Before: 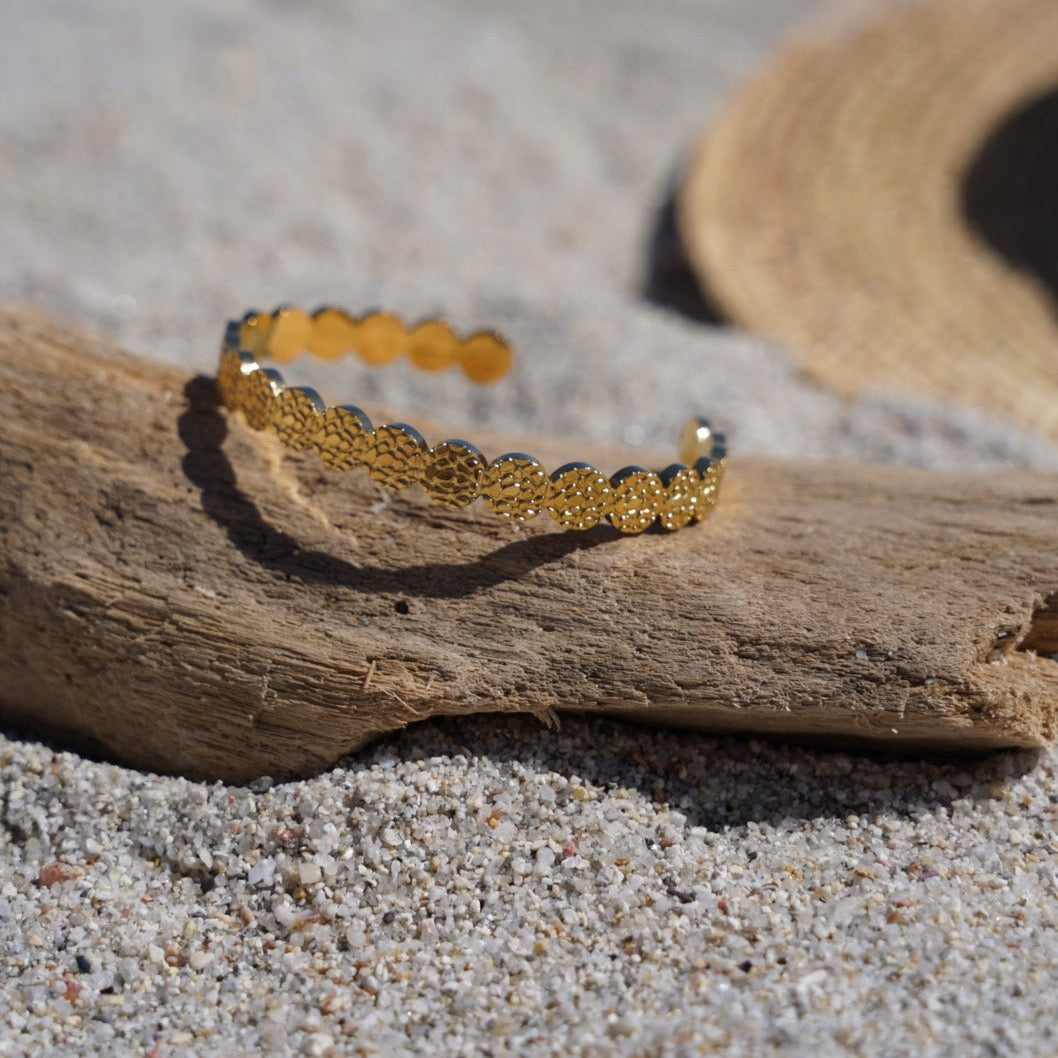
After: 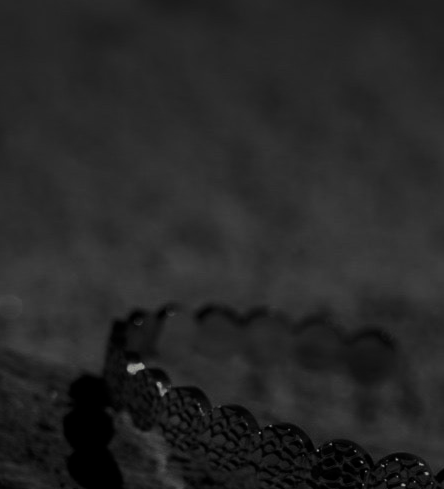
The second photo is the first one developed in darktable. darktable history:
monochrome: on, module defaults
shadows and highlights: shadows 25, highlights -25
crop and rotate: left 10.817%, top 0.062%, right 47.194%, bottom 53.626%
exposure: black level correction 0.011, exposure -0.478 EV, compensate highlight preservation false
graduated density: on, module defaults
tone equalizer: on, module defaults
contrast brightness saturation: brightness -1, saturation 1
split-toning: shadows › hue 290.82°, shadows › saturation 0.34, highlights › saturation 0.38, balance 0, compress 50%
